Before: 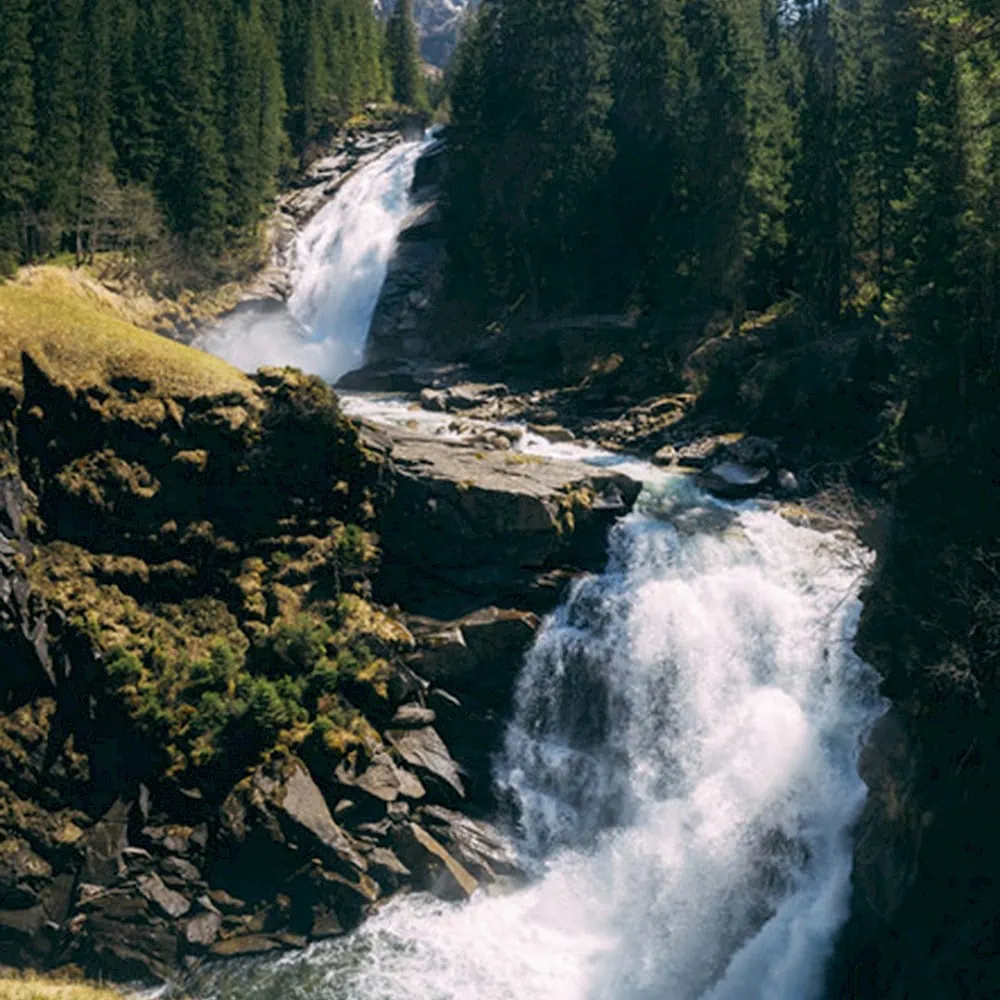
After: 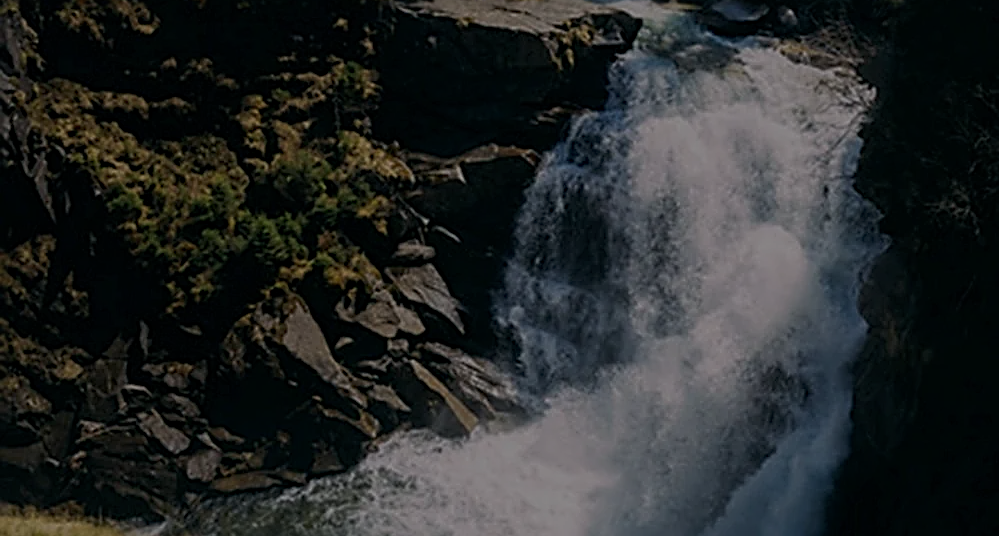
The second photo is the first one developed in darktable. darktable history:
crop and rotate: top 46.366%, right 0.018%
exposure: exposure -2.367 EV, compensate highlight preservation false
sharpen: radius 2.804, amount 0.712
base curve: curves: ch0 [(0, 0) (0.666, 0.806) (1, 1)], preserve colors none
